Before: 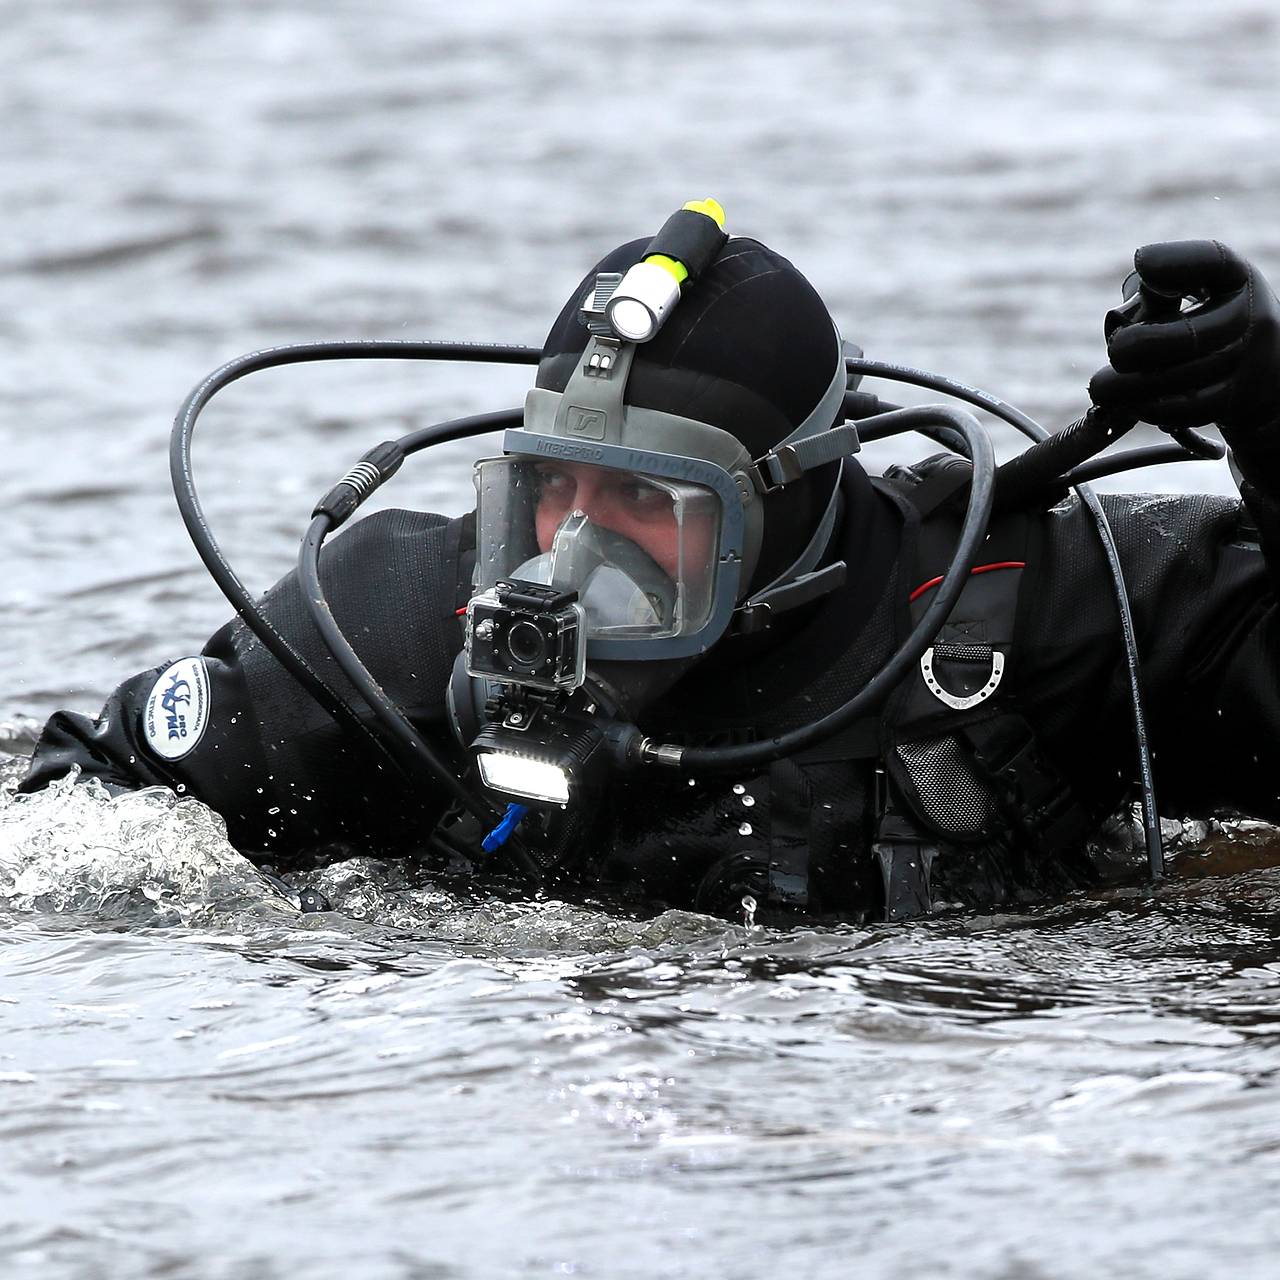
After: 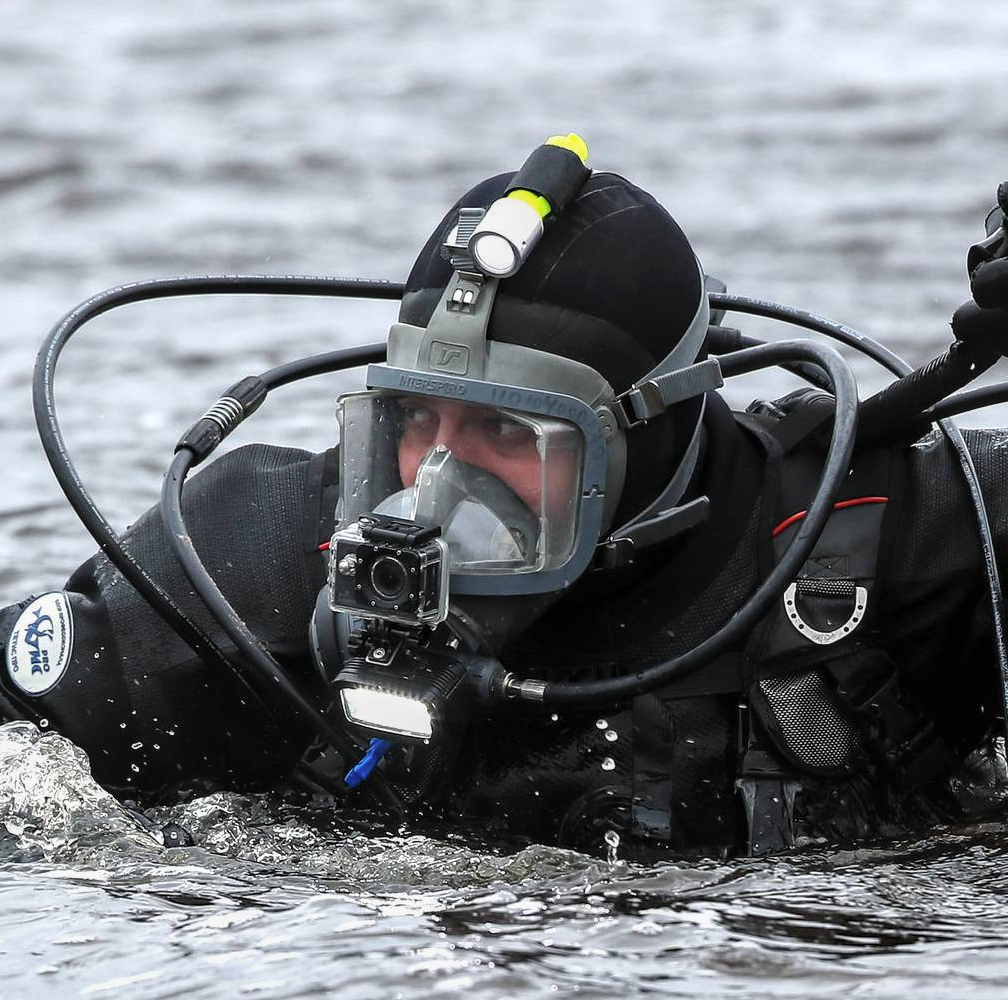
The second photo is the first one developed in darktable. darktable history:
crop and rotate: left 10.77%, top 5.1%, right 10.41%, bottom 16.76%
local contrast: on, module defaults
